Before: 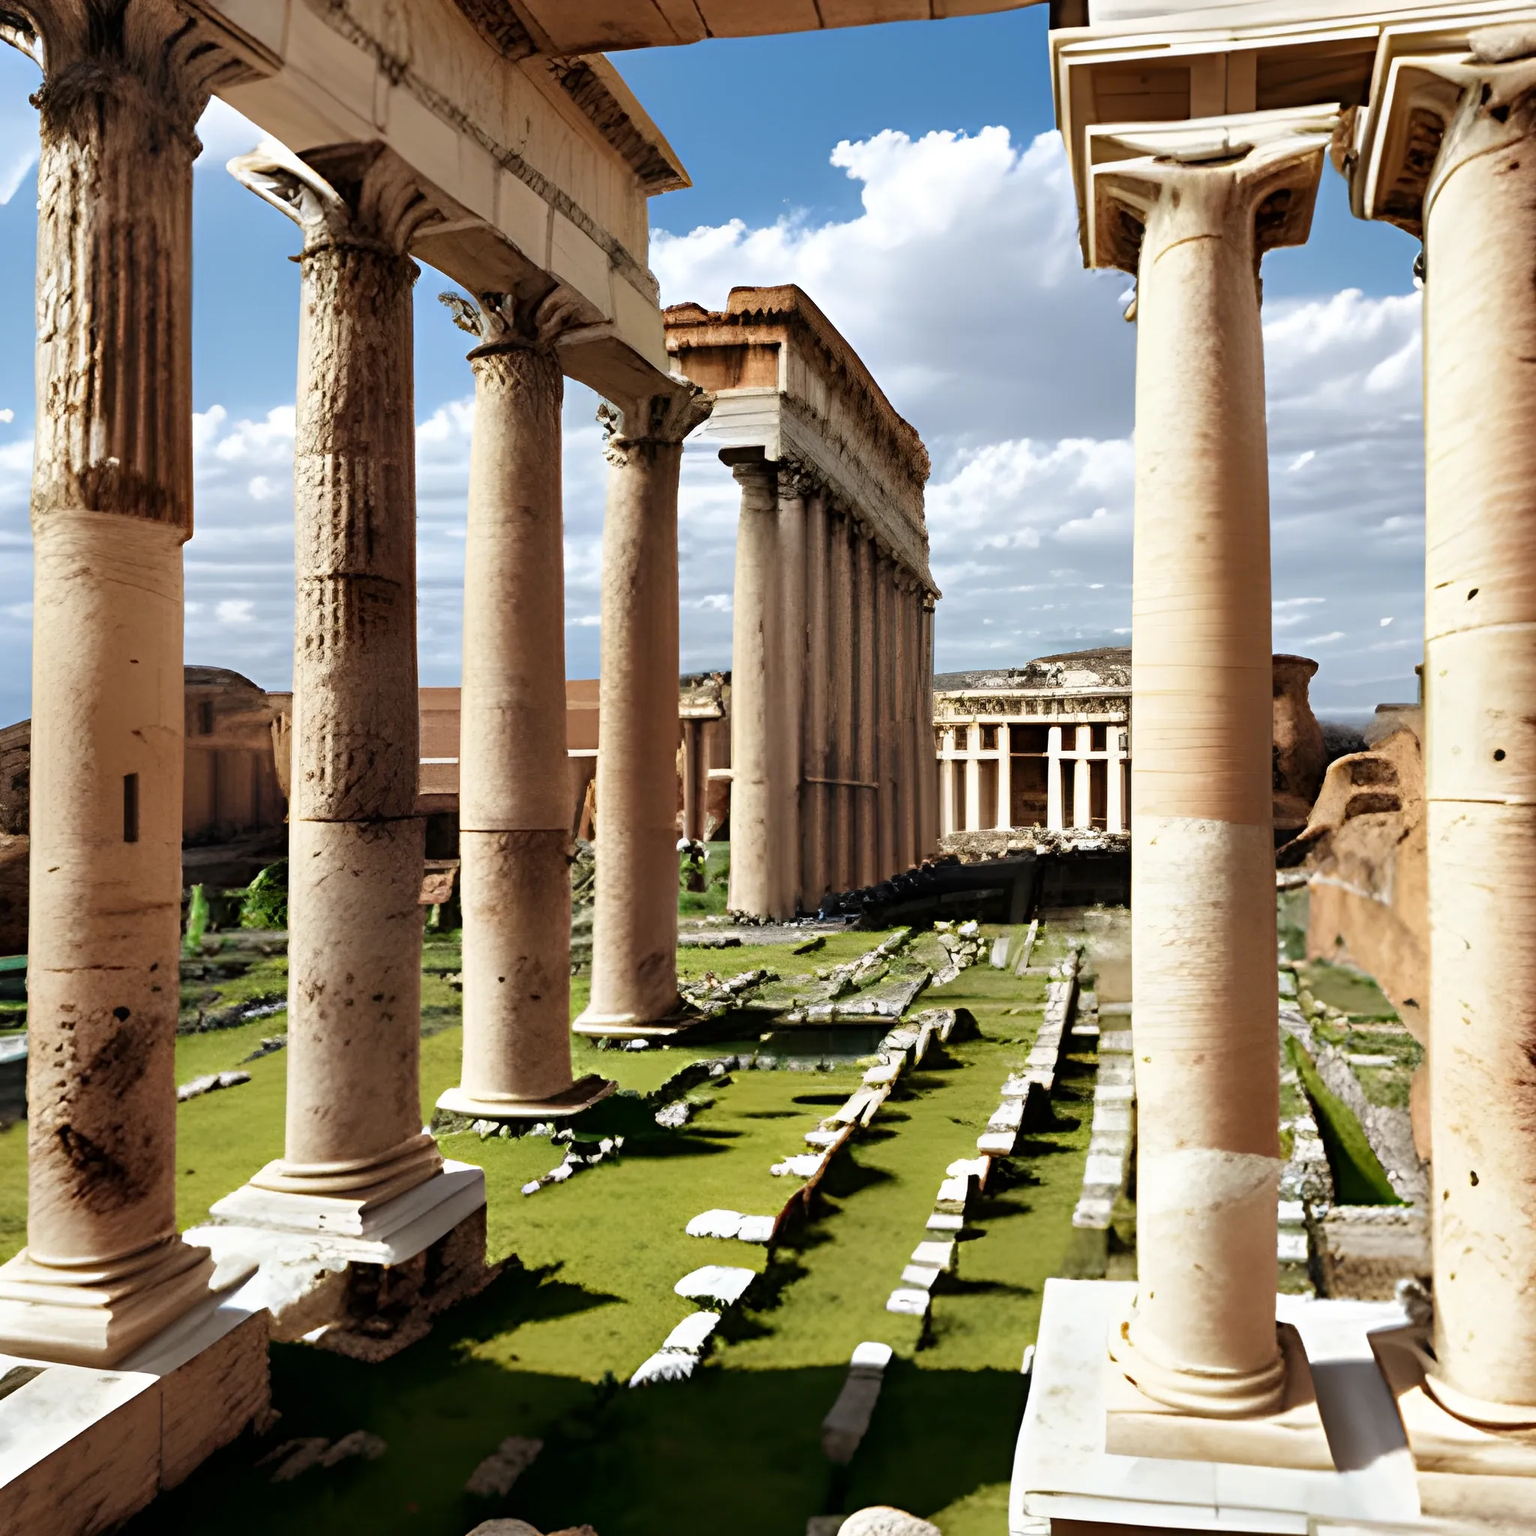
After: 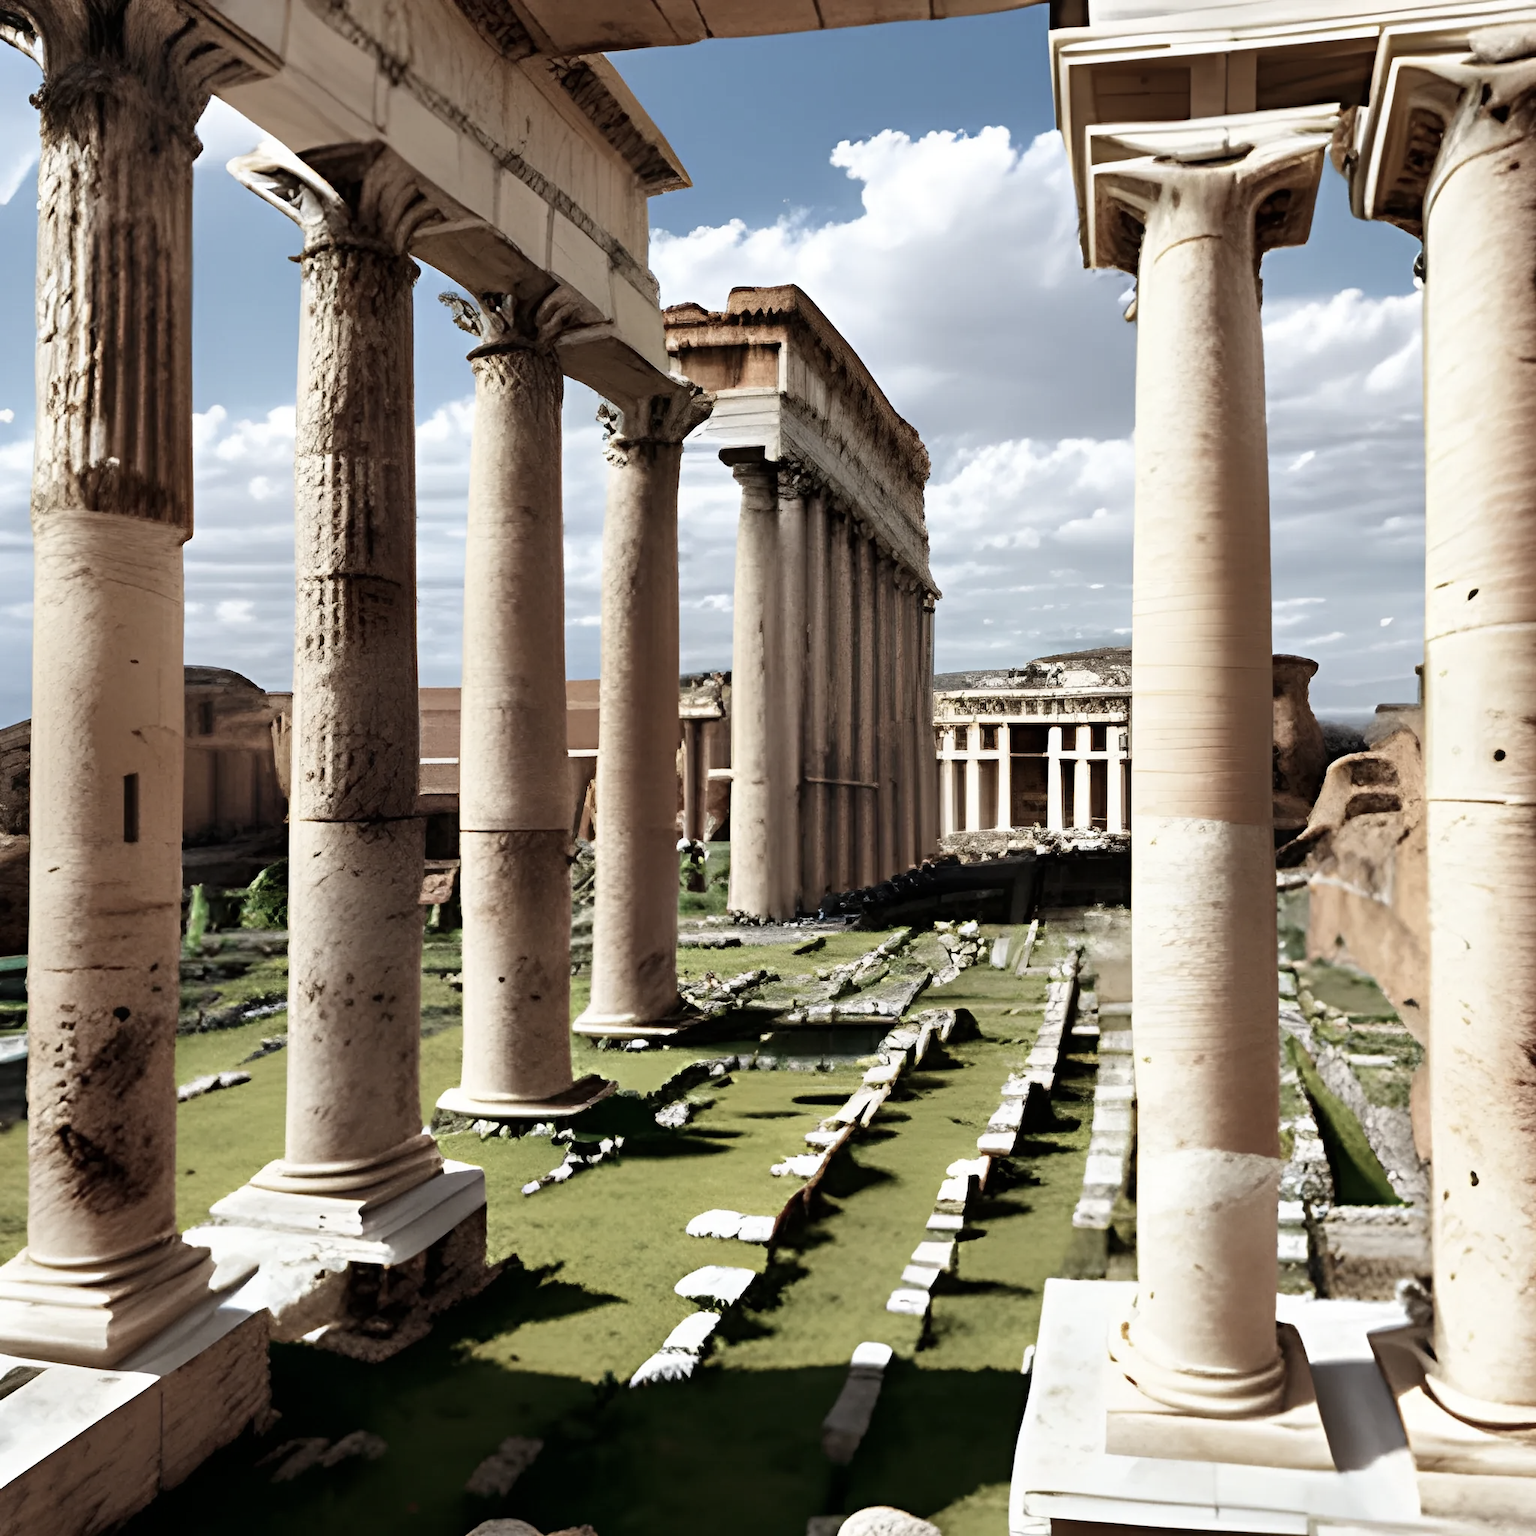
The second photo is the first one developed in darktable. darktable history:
contrast brightness saturation: contrast 0.099, saturation -0.372
